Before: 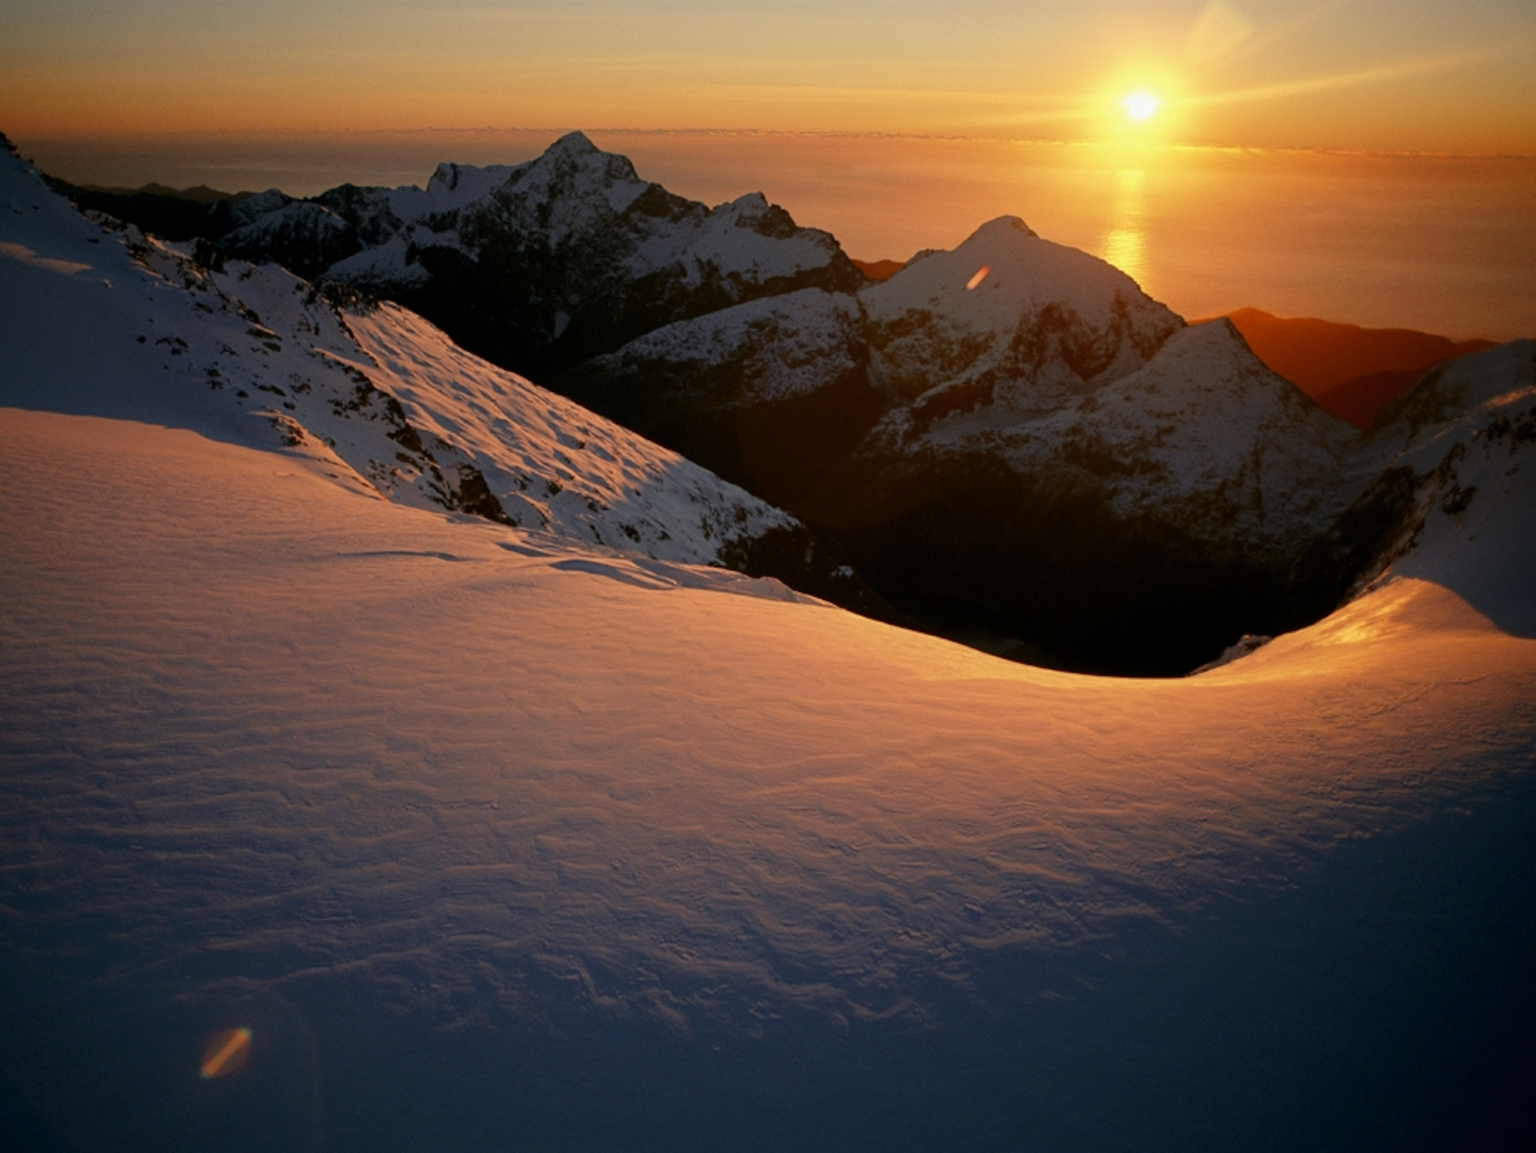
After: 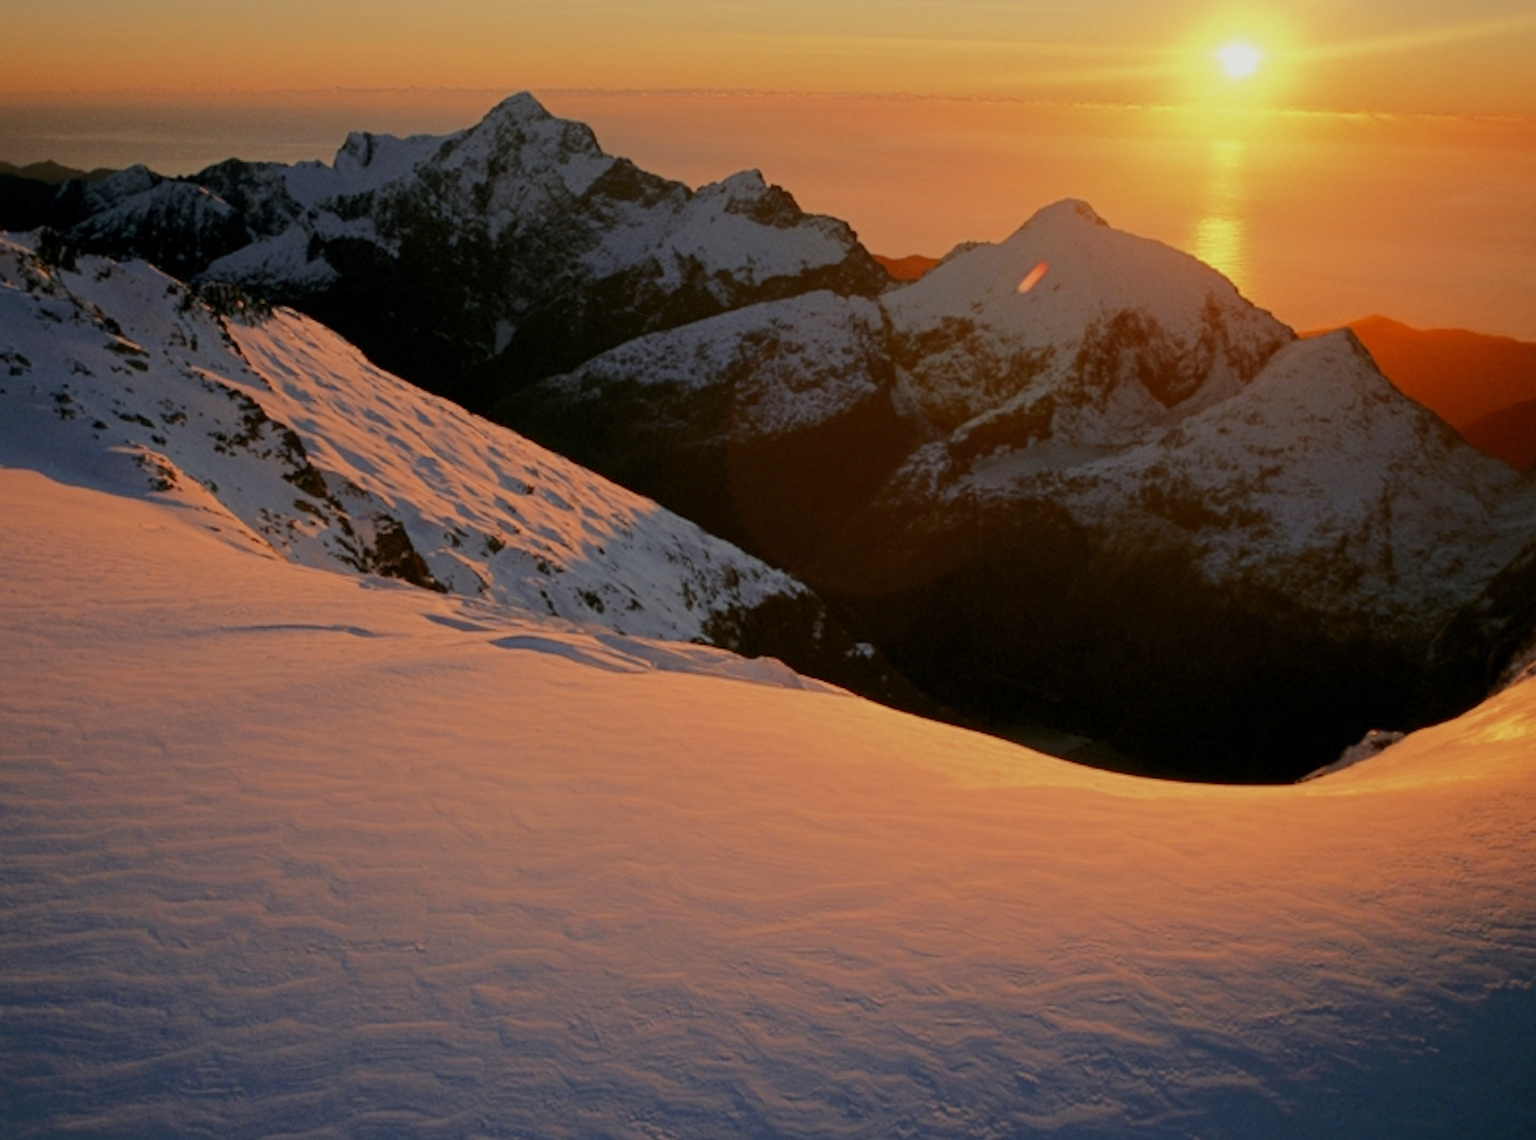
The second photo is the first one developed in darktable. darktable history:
tone equalizer: -8 EV -0.029 EV, -7 EV 0.035 EV, -6 EV -0.007 EV, -5 EV 0.008 EV, -4 EV -0.05 EV, -3 EV -0.239 EV, -2 EV -0.667 EV, -1 EV -1 EV, +0 EV -0.97 EV, edges refinement/feathering 500, mask exposure compensation -1.57 EV, preserve details no
crop and rotate: left 10.699%, top 5.129%, right 10.437%, bottom 16.839%
exposure: exposure 0.653 EV, compensate highlight preservation false
